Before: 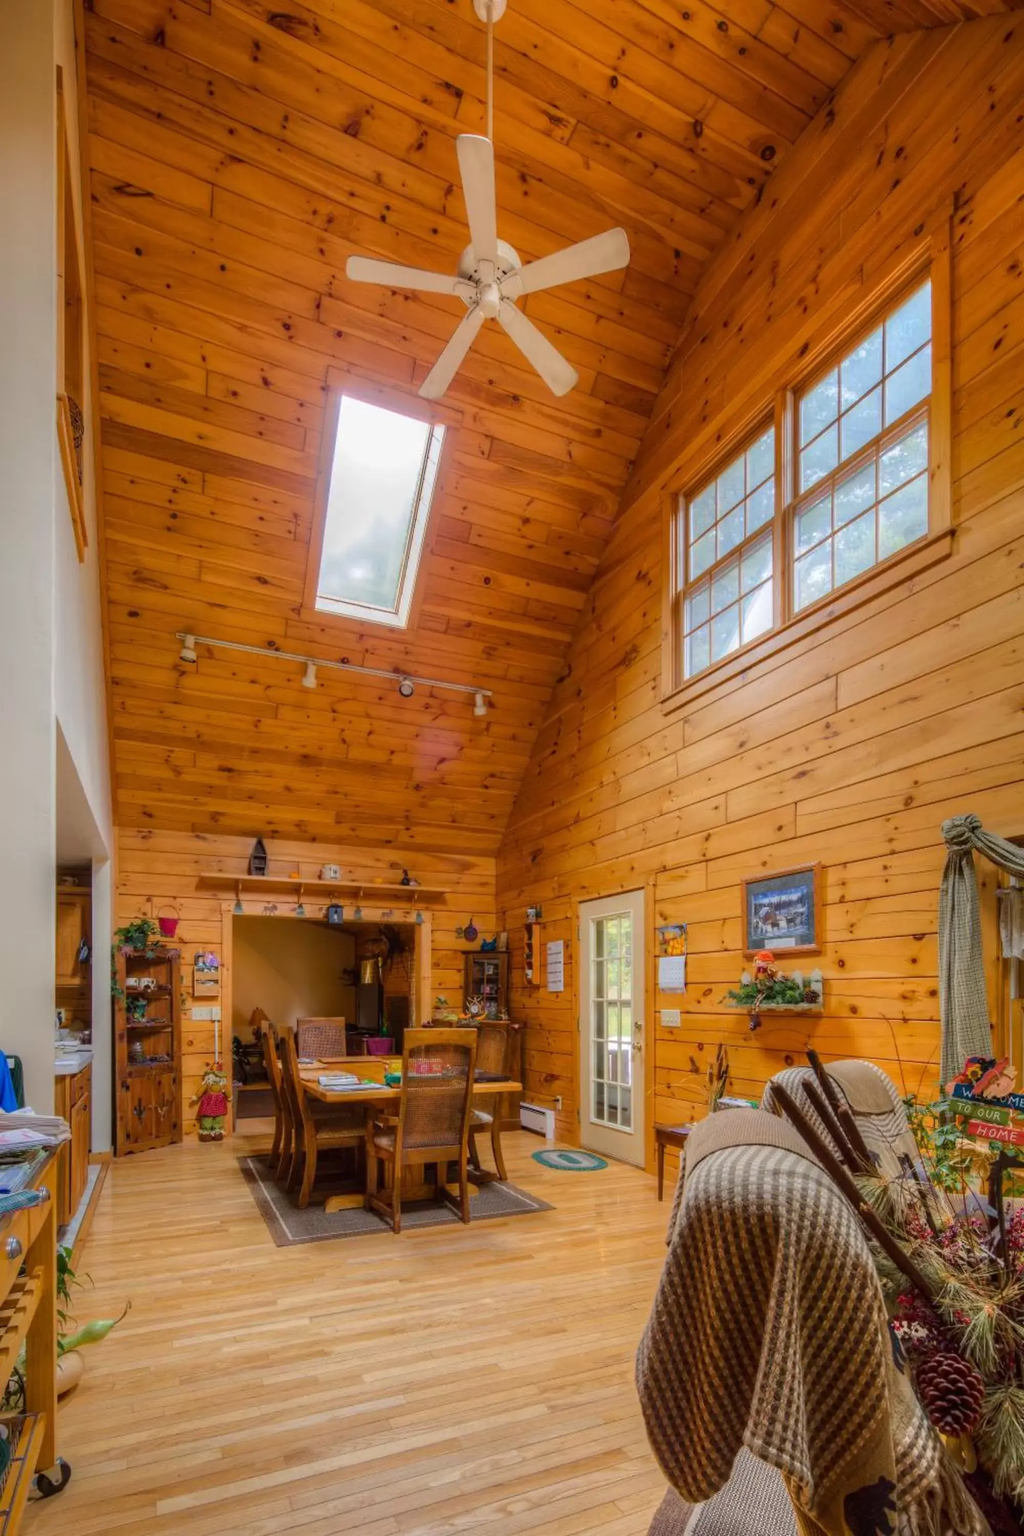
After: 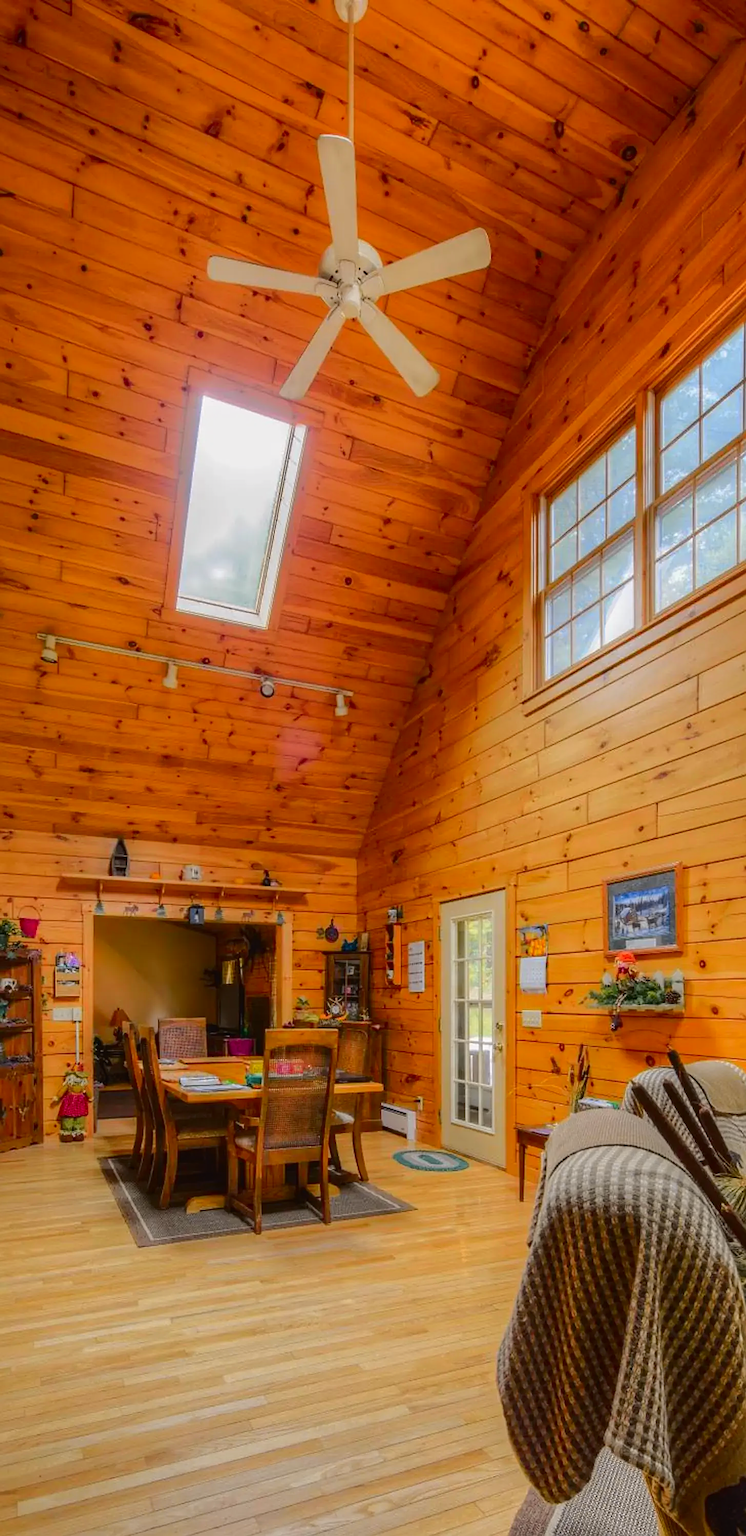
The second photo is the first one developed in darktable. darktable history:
sharpen: on, module defaults
tone equalizer: on, module defaults
crop: left 13.631%, top 0%, right 13.504%
tone curve: curves: ch0 [(0, 0.021) (0.049, 0.044) (0.157, 0.131) (0.365, 0.359) (0.499, 0.517) (0.675, 0.667) (0.856, 0.83) (1, 0.969)]; ch1 [(0, 0) (0.302, 0.309) (0.433, 0.443) (0.472, 0.47) (0.502, 0.503) (0.527, 0.516) (0.564, 0.557) (0.614, 0.645) (0.677, 0.722) (0.859, 0.889) (1, 1)]; ch2 [(0, 0) (0.33, 0.301) (0.447, 0.44) (0.487, 0.496) (0.502, 0.501) (0.535, 0.537) (0.565, 0.558) (0.608, 0.624) (1, 1)], color space Lab, independent channels, preserve colors none
